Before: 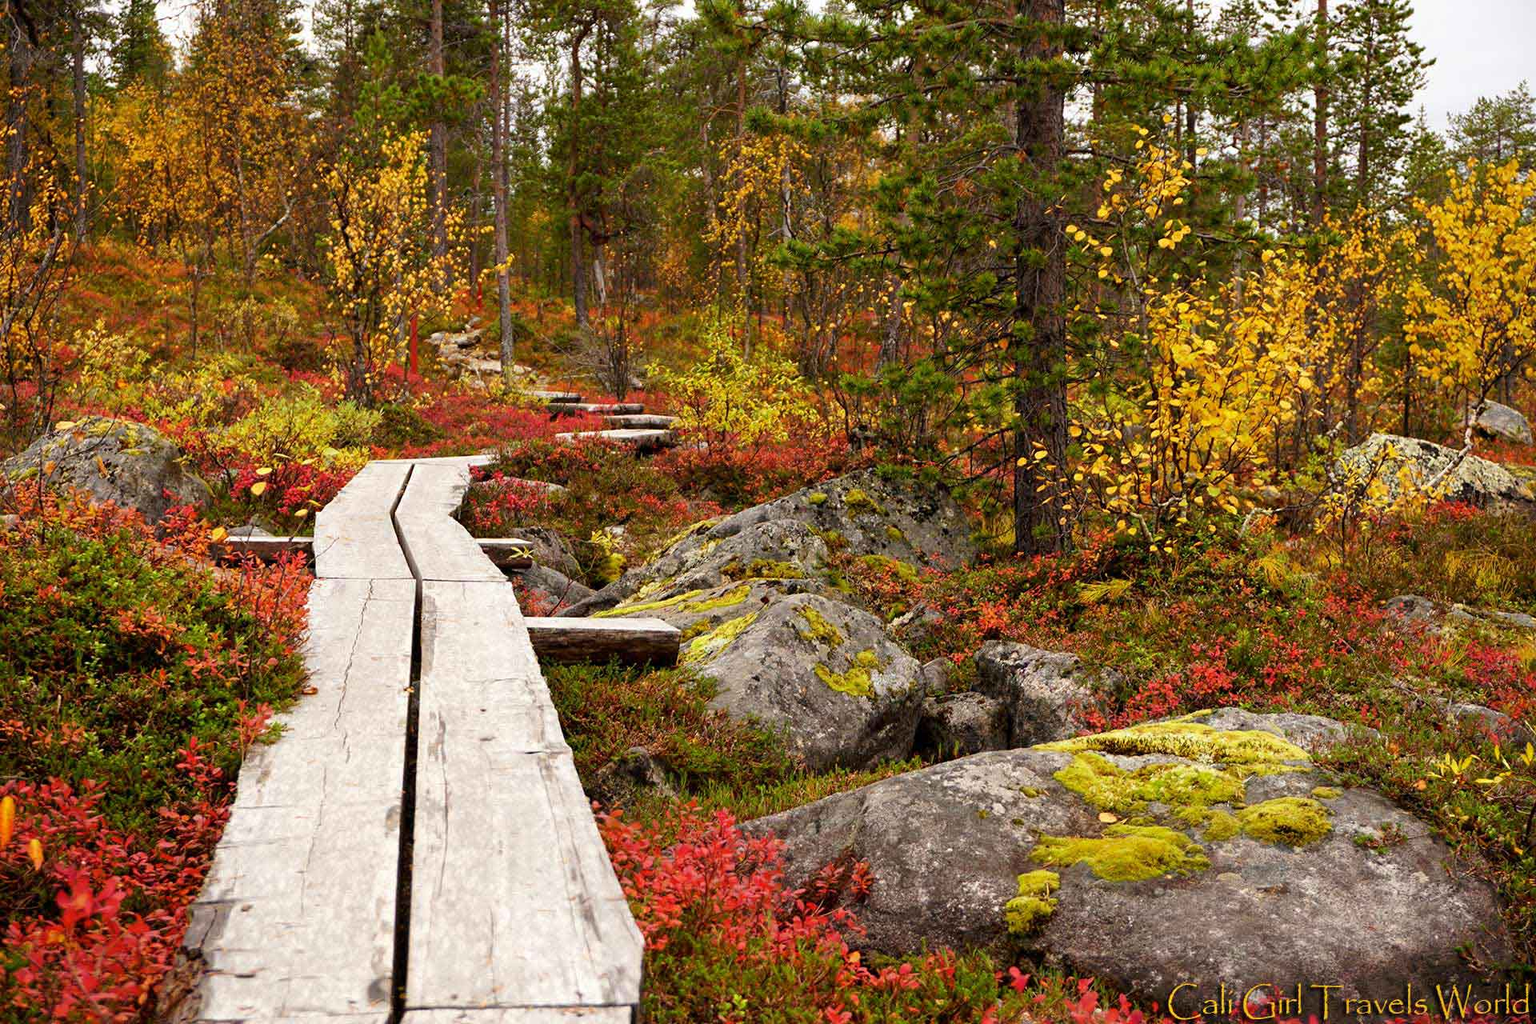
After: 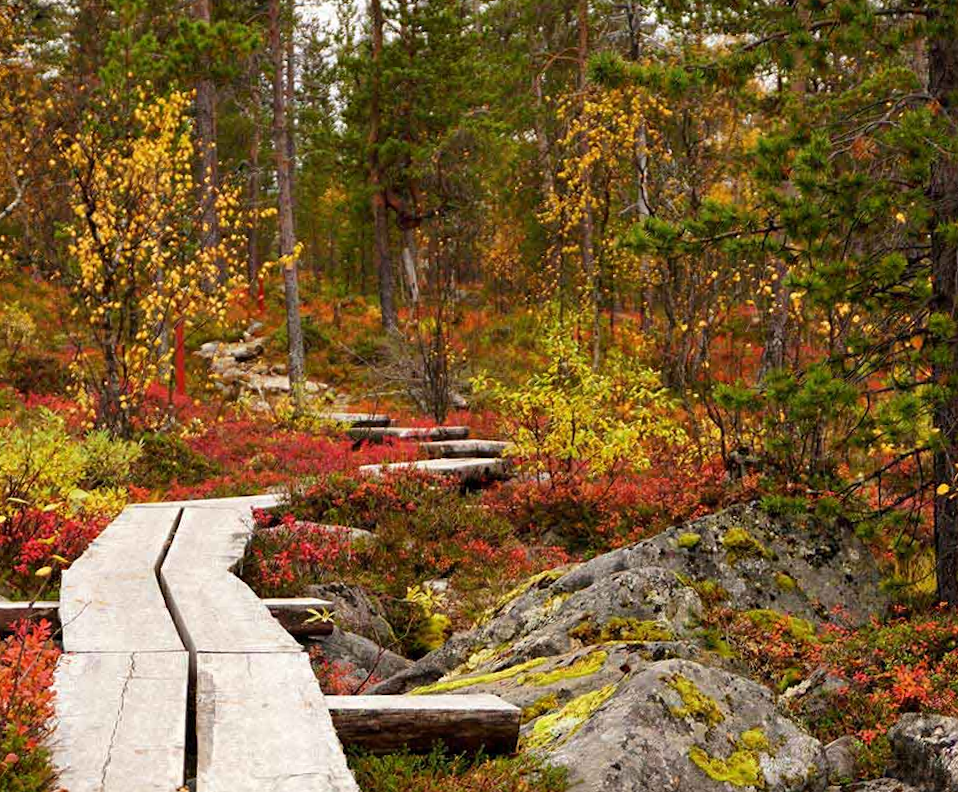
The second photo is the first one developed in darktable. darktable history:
crop: left 17.835%, top 7.675%, right 32.881%, bottom 32.213%
rotate and perspective: rotation -1.17°, automatic cropping off
